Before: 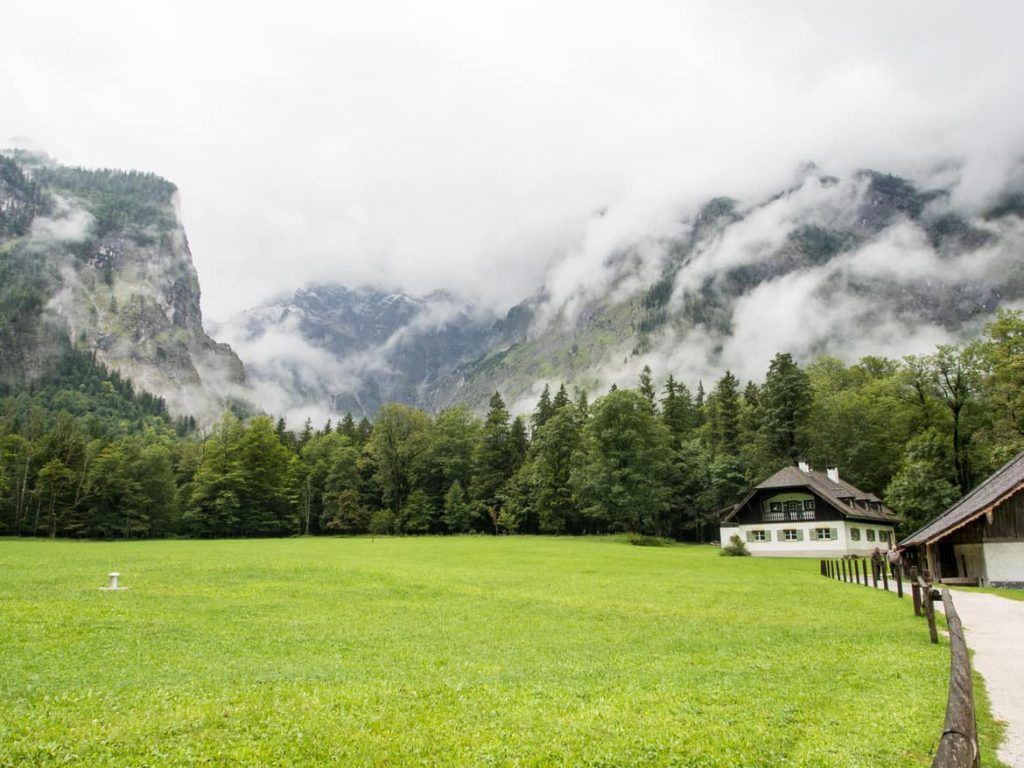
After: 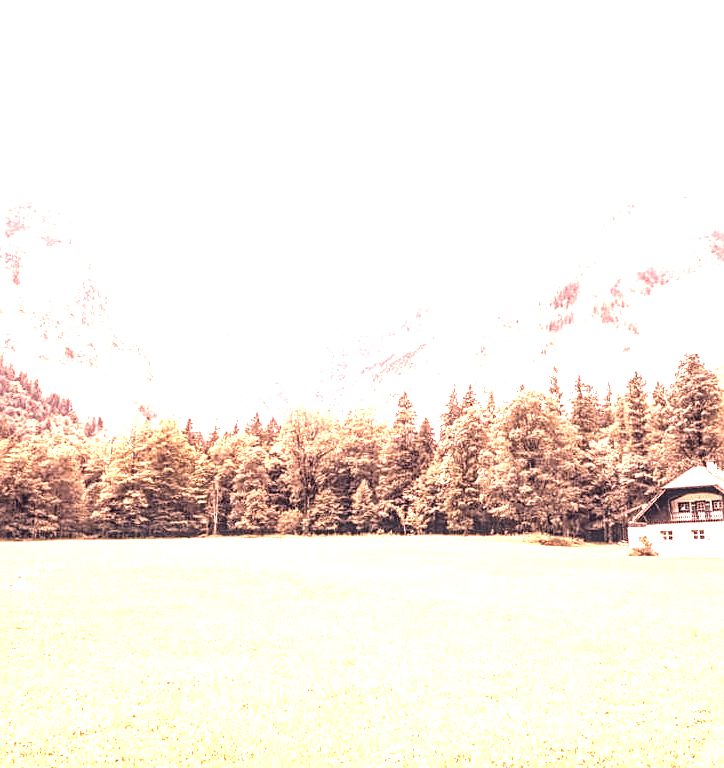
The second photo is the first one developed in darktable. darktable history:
crop and rotate: left 9.061%, right 20.142%
sharpen: on, module defaults
local contrast: on, module defaults
white balance: red 4.26, blue 1.802
color correction: highlights a* -20.17, highlights b* 20.27, shadows a* 20.03, shadows b* -20.46, saturation 0.43
